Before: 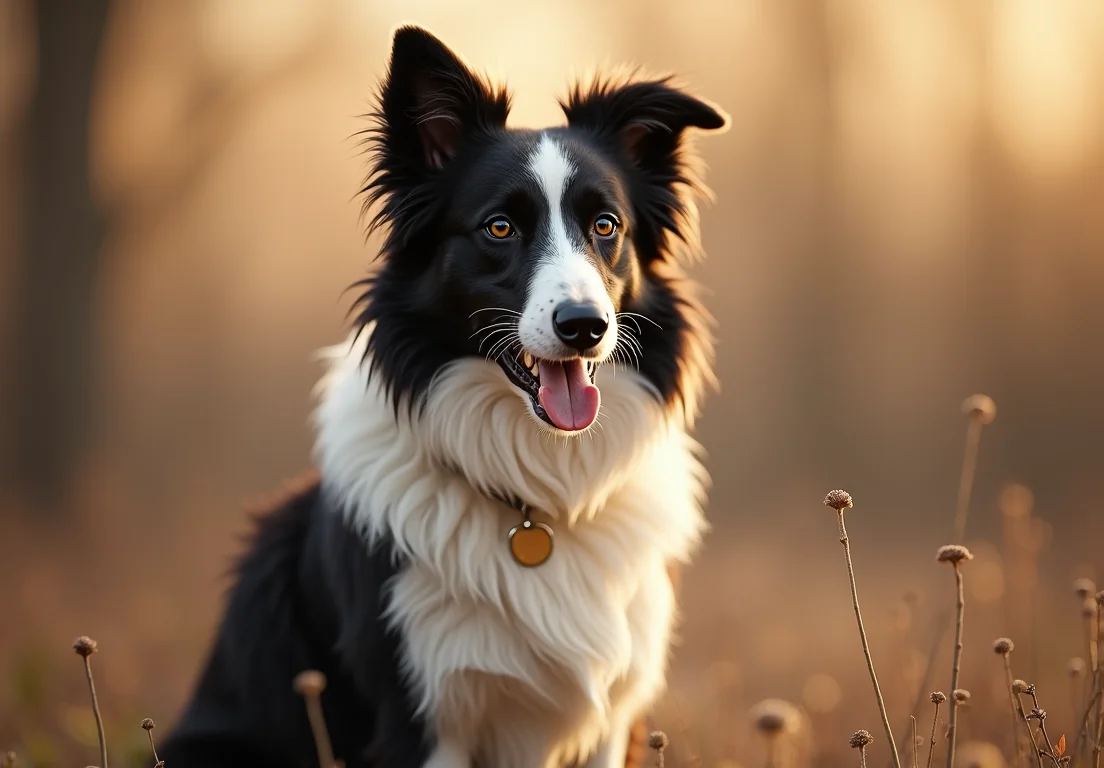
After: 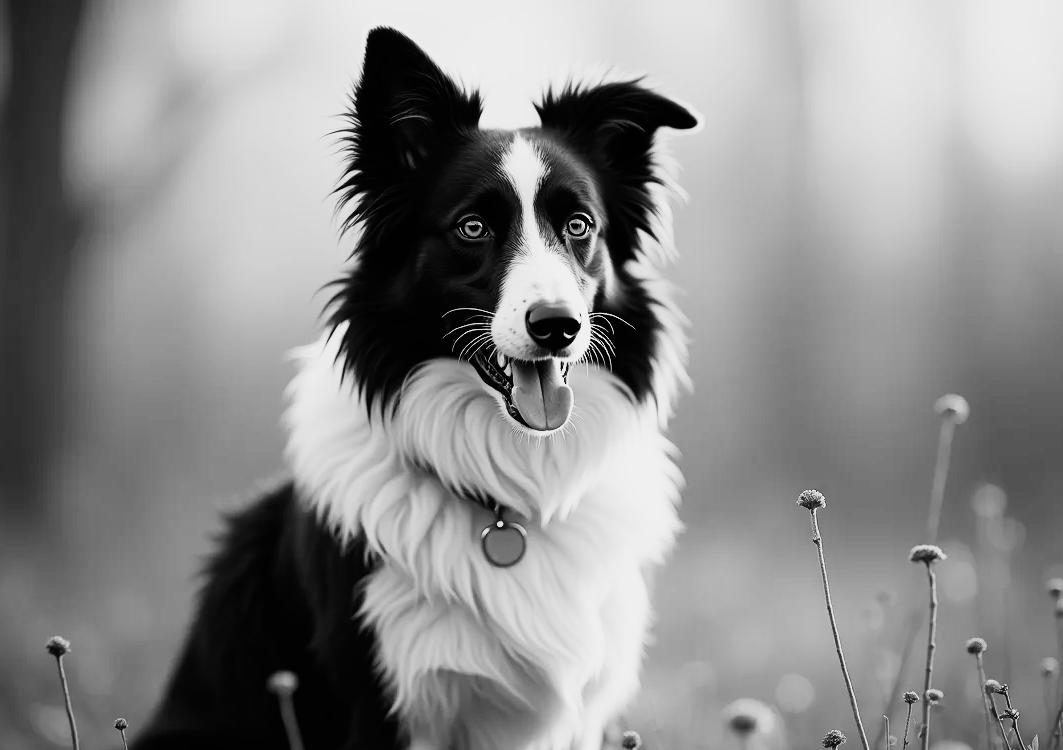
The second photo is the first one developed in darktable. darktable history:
sigmoid: contrast 1.8, skew -0.2, preserve hue 0%, red attenuation 0.1, red rotation 0.035, green attenuation 0.1, green rotation -0.017, blue attenuation 0.15, blue rotation -0.052, base primaries Rec2020
monochrome: on, module defaults
crop and rotate: left 2.536%, right 1.107%, bottom 2.246%
exposure: black level correction 0, exposure 0.7 EV, compensate exposure bias true, compensate highlight preservation false
